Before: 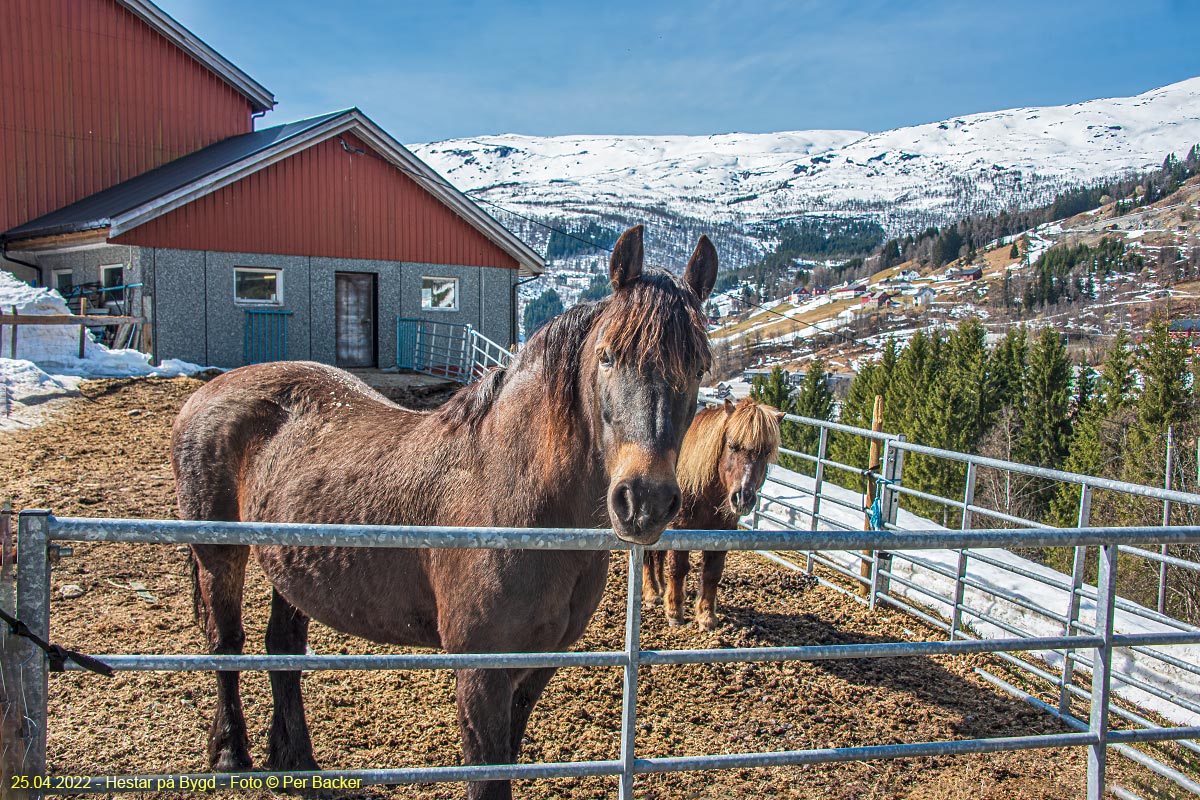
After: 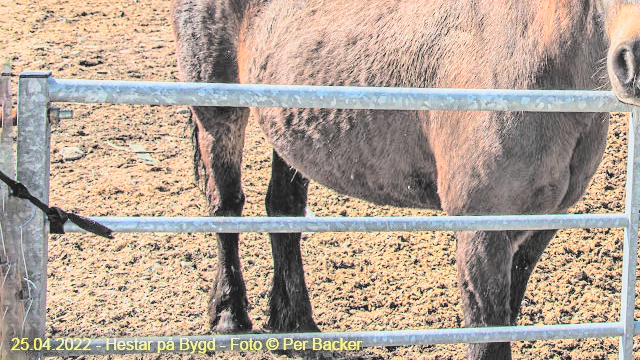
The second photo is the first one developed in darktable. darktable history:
filmic rgb: black relative exposure -7.65 EV, white relative exposure 4.56 EV, hardness 3.61, contrast 1.25
crop and rotate: top 54.778%, right 46.61%, bottom 0.159%
contrast brightness saturation: brightness 1
